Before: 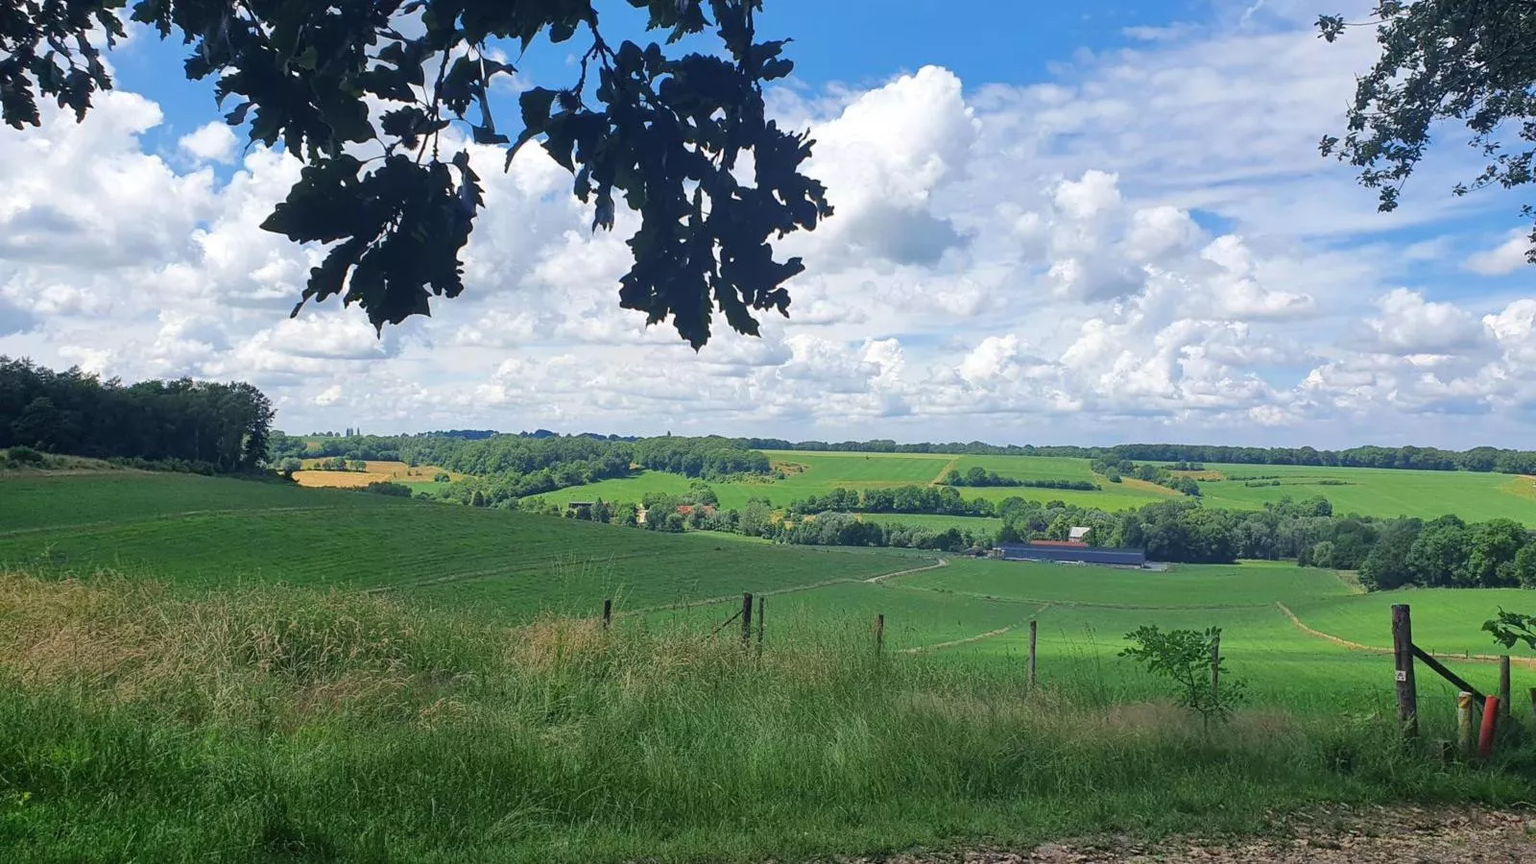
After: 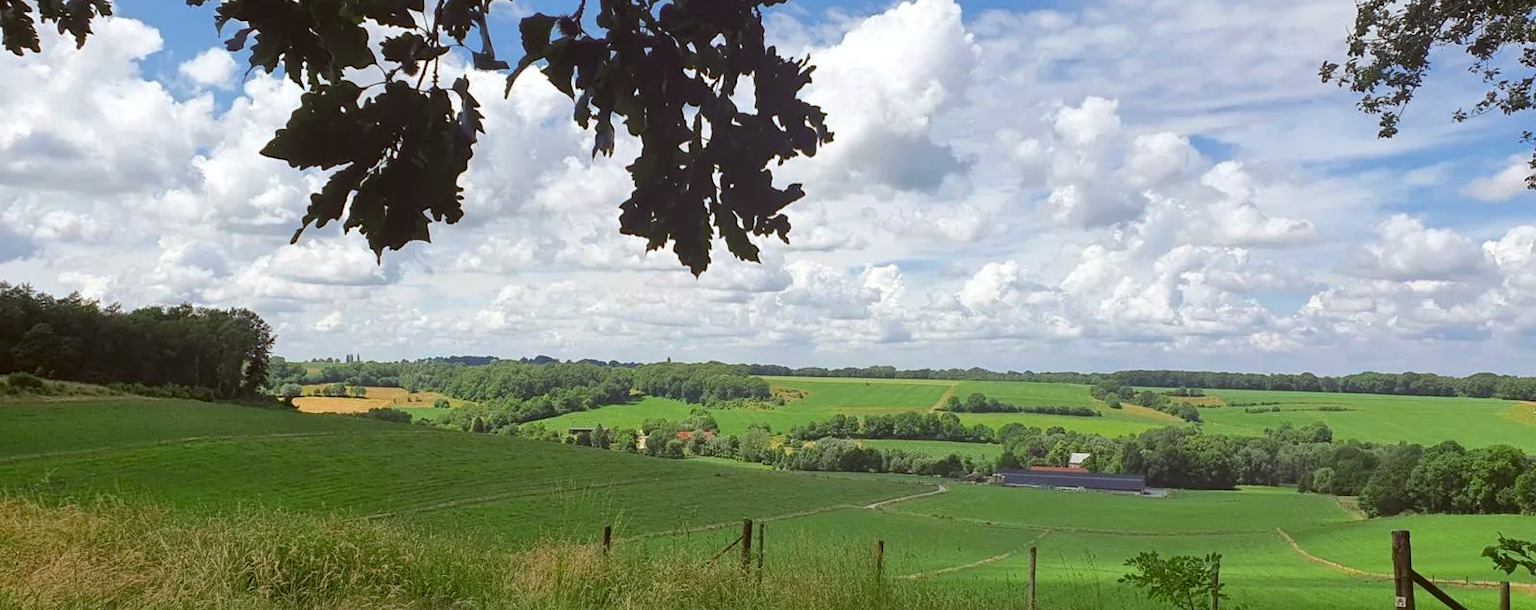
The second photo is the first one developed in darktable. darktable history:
tone equalizer: edges refinement/feathering 500, mask exposure compensation -1.57 EV, preserve details no
color correction: highlights a* -0.621, highlights b* 0.176, shadows a* 5.1, shadows b* 20.2
crop and rotate: top 8.592%, bottom 20.66%
